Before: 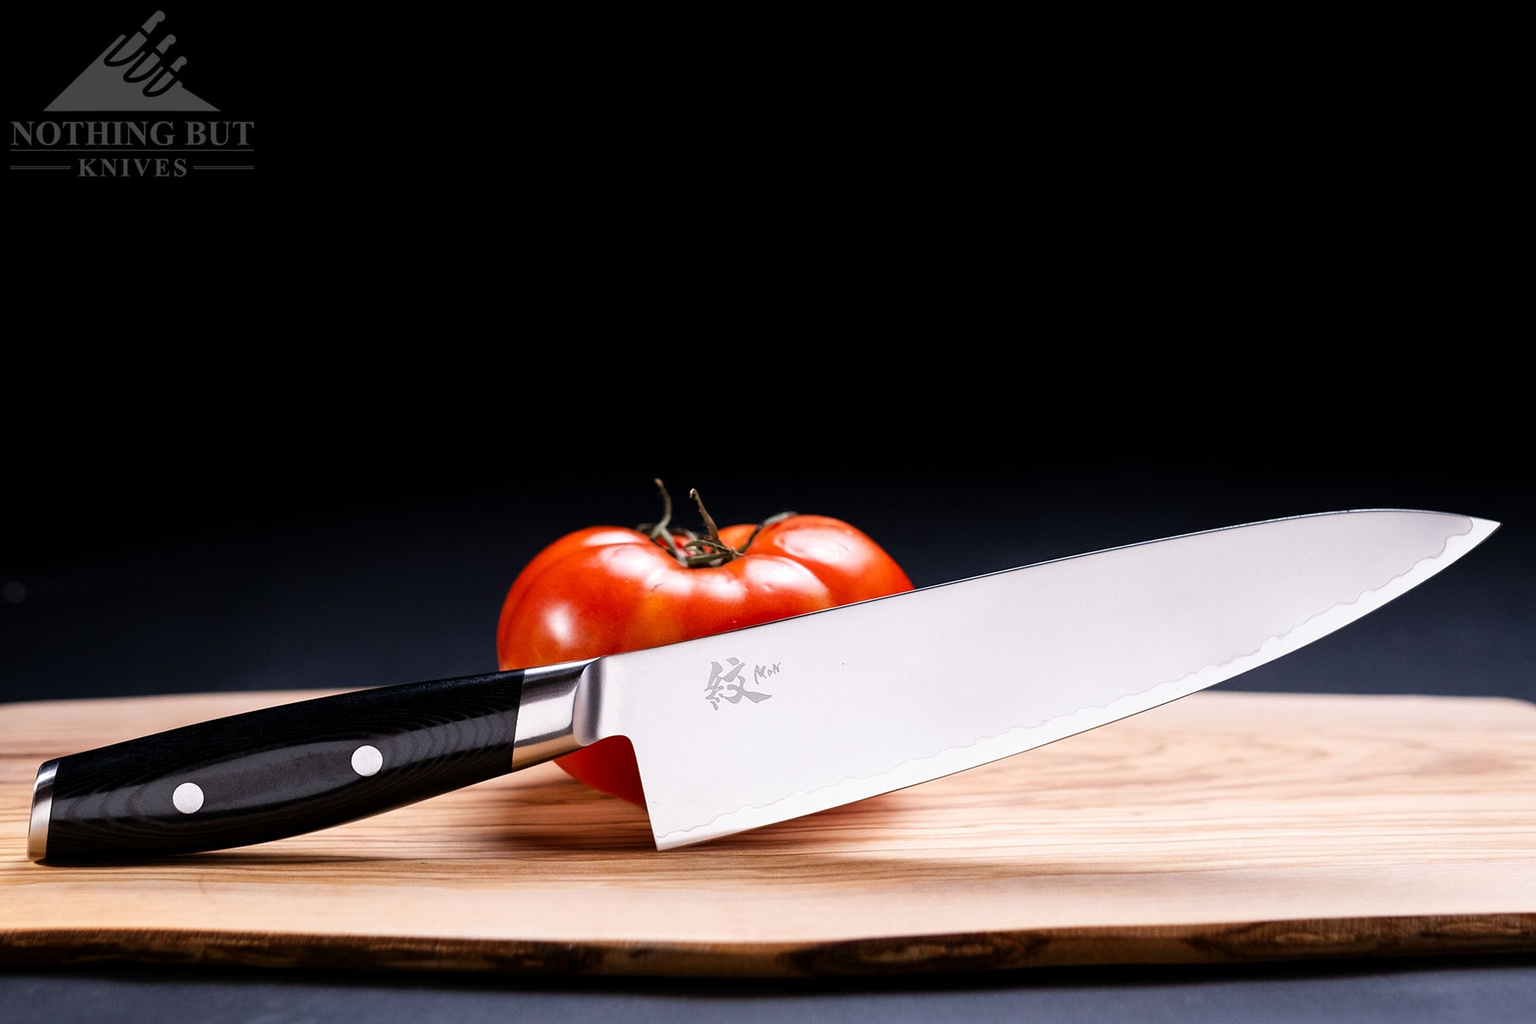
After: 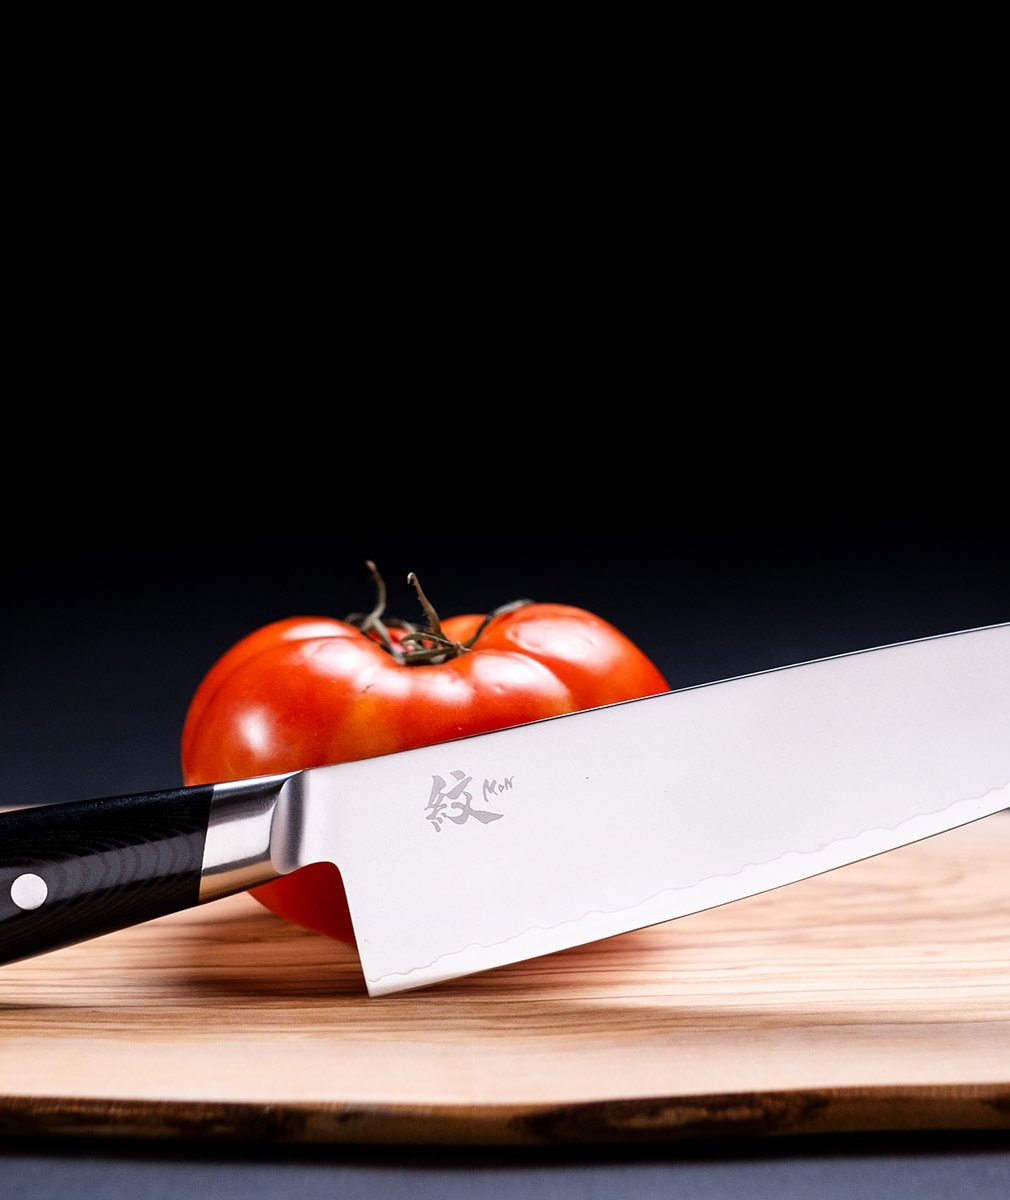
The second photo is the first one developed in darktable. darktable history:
crop and rotate: left 22.331%, right 21.533%
